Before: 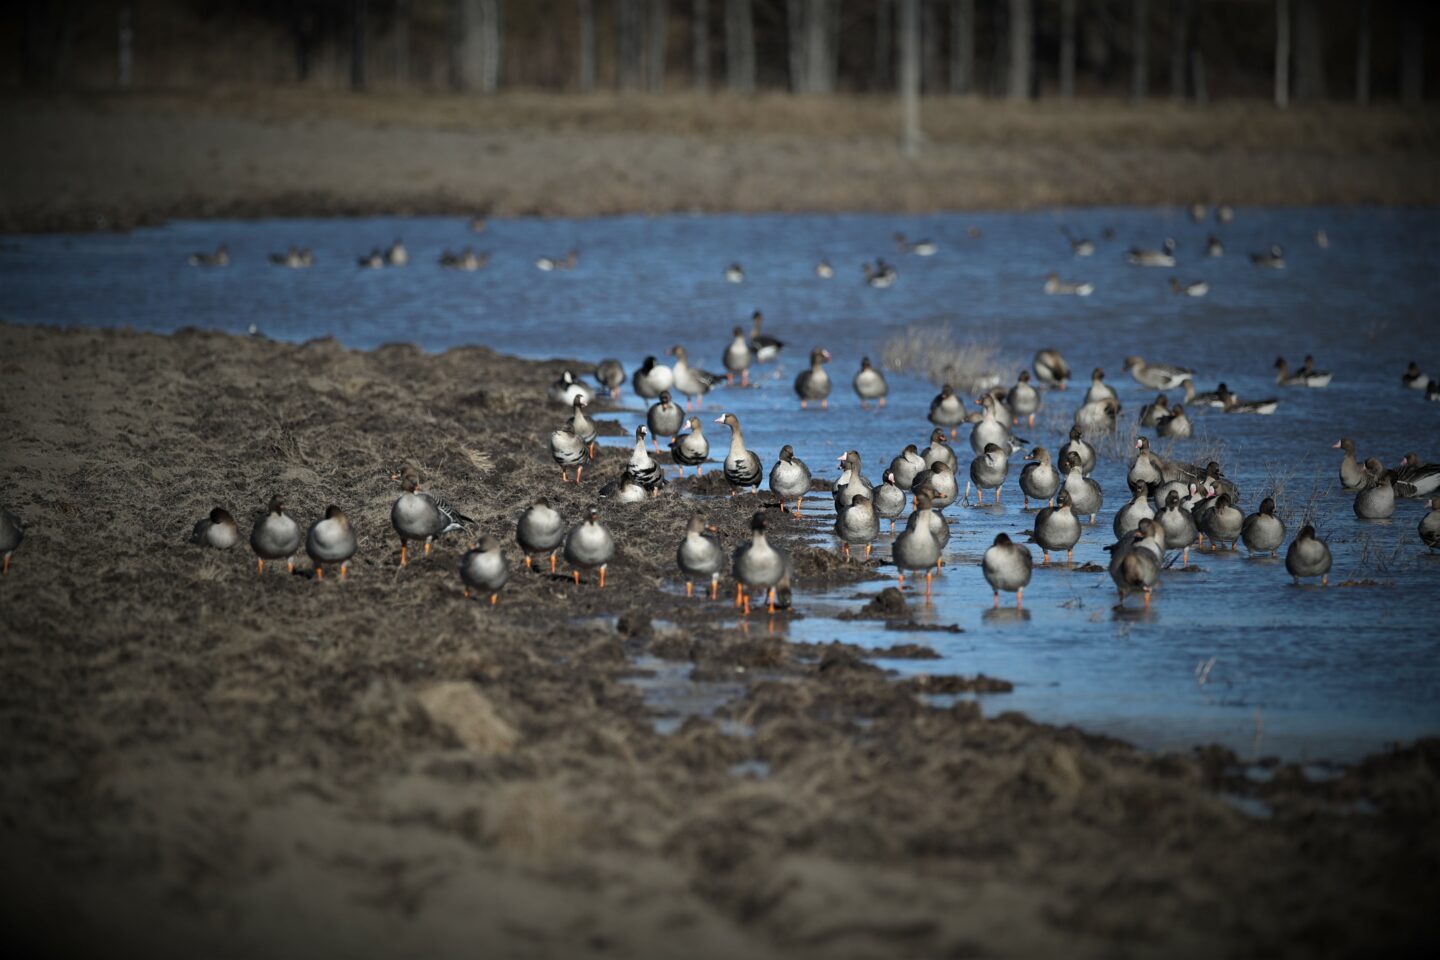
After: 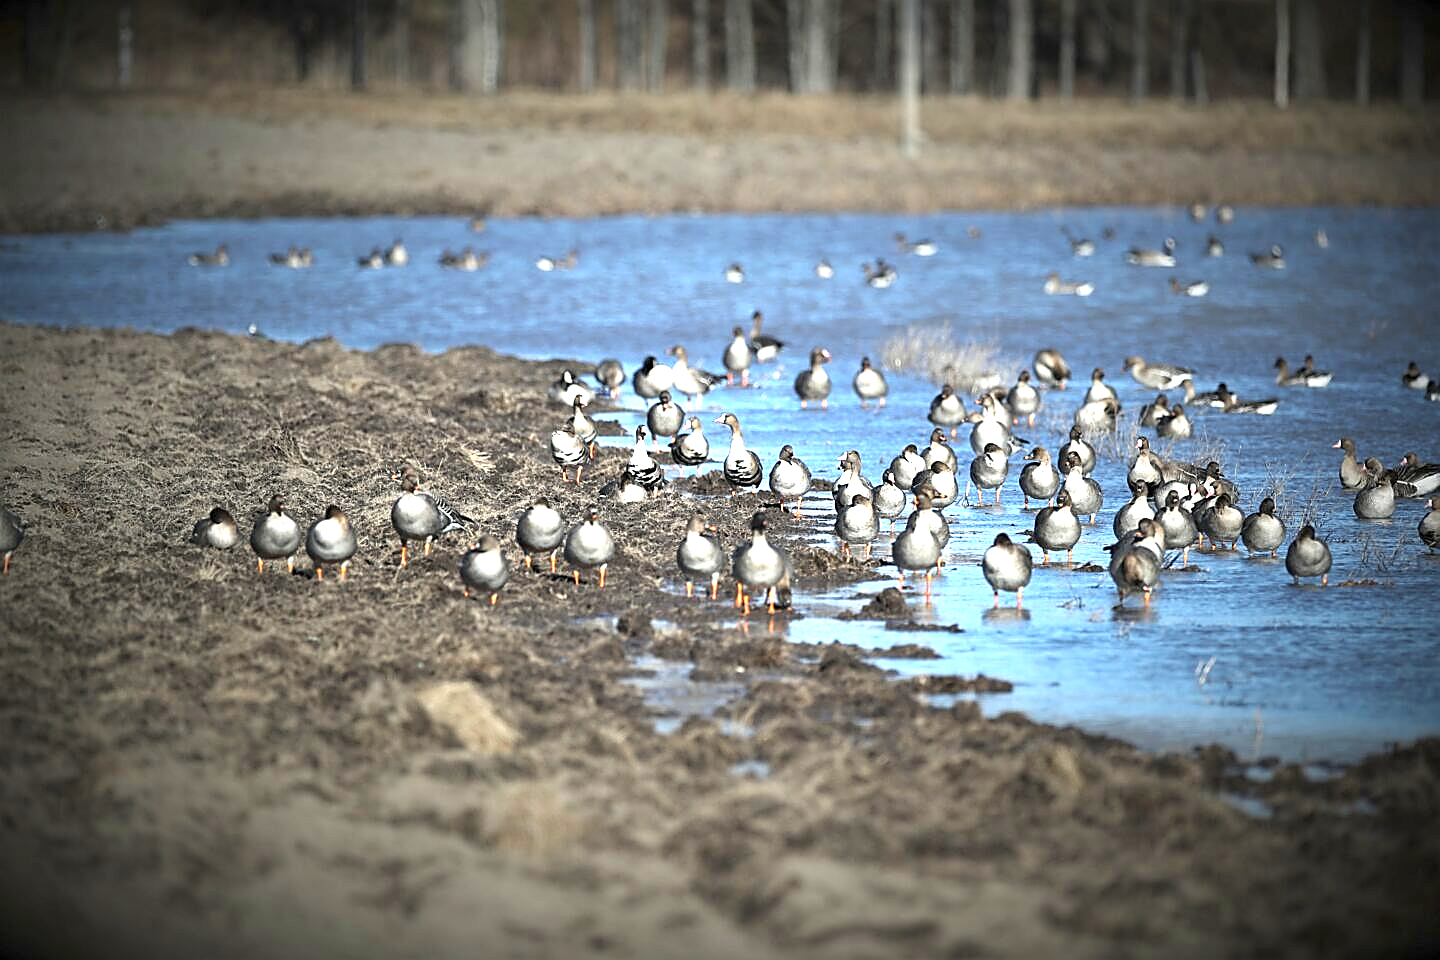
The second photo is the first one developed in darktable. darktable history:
exposure: black level correction 0, exposure 1.625 EV, compensate exposure bias true, compensate highlight preservation false
sharpen: radius 1.4, amount 1.25, threshold 0.7
